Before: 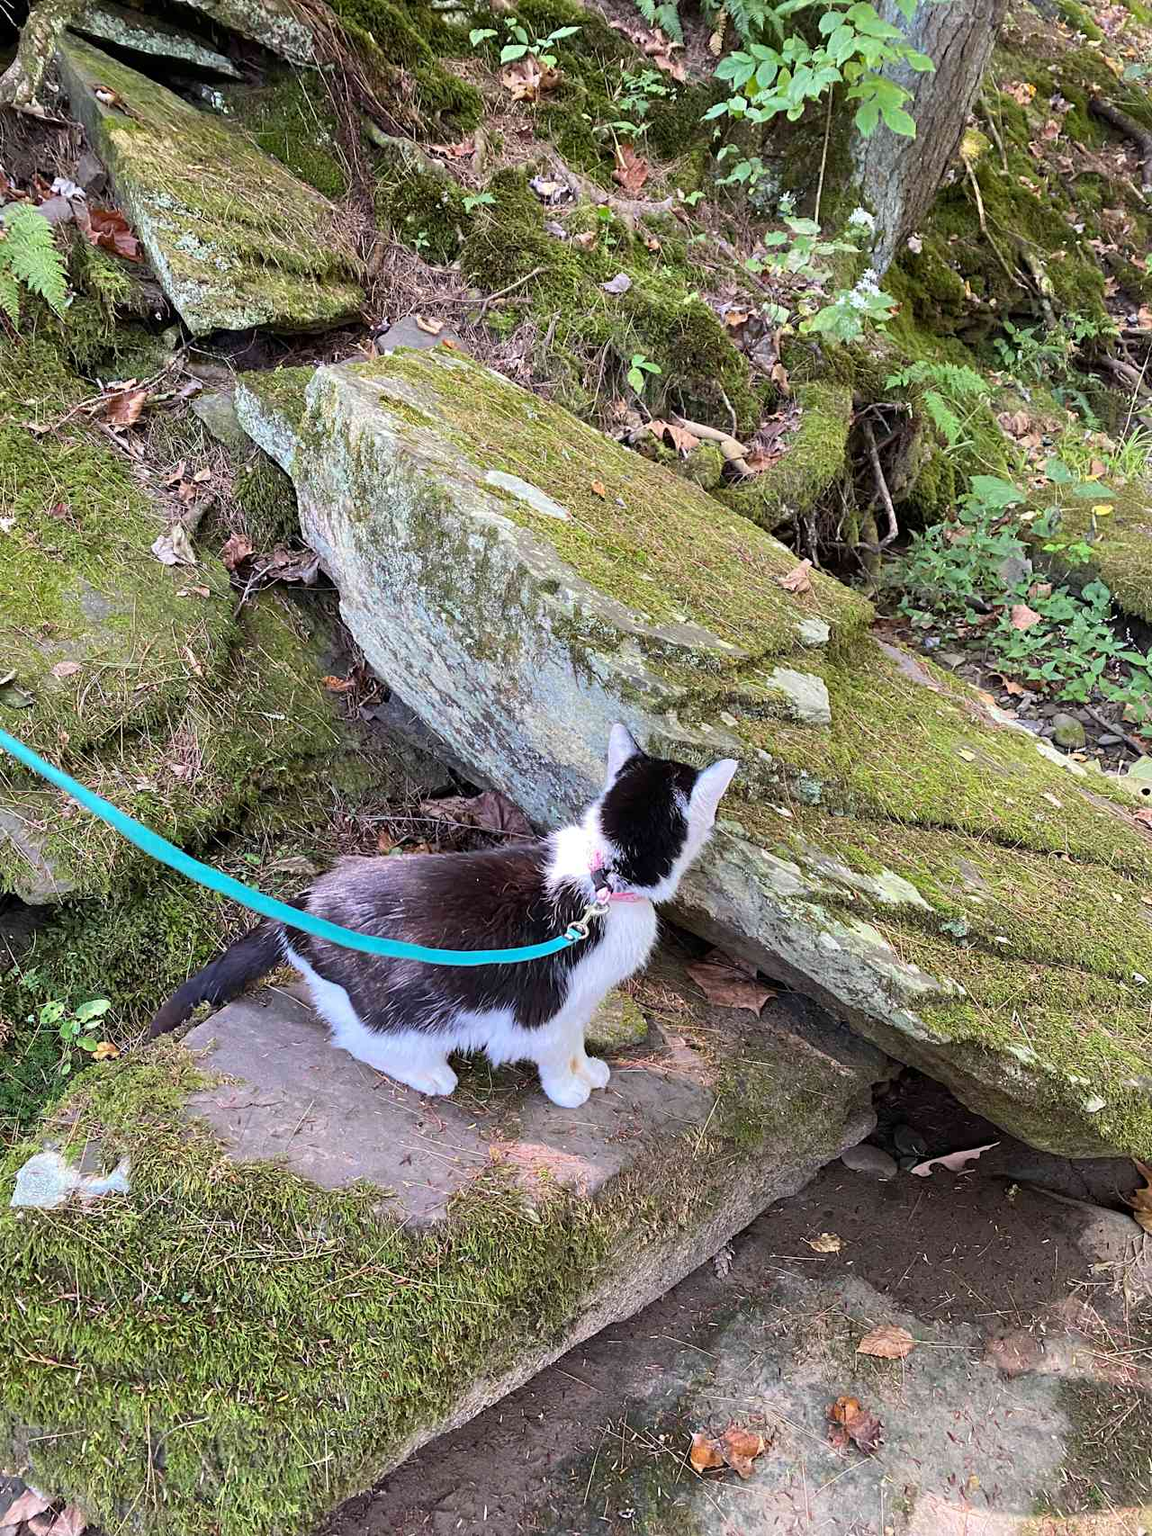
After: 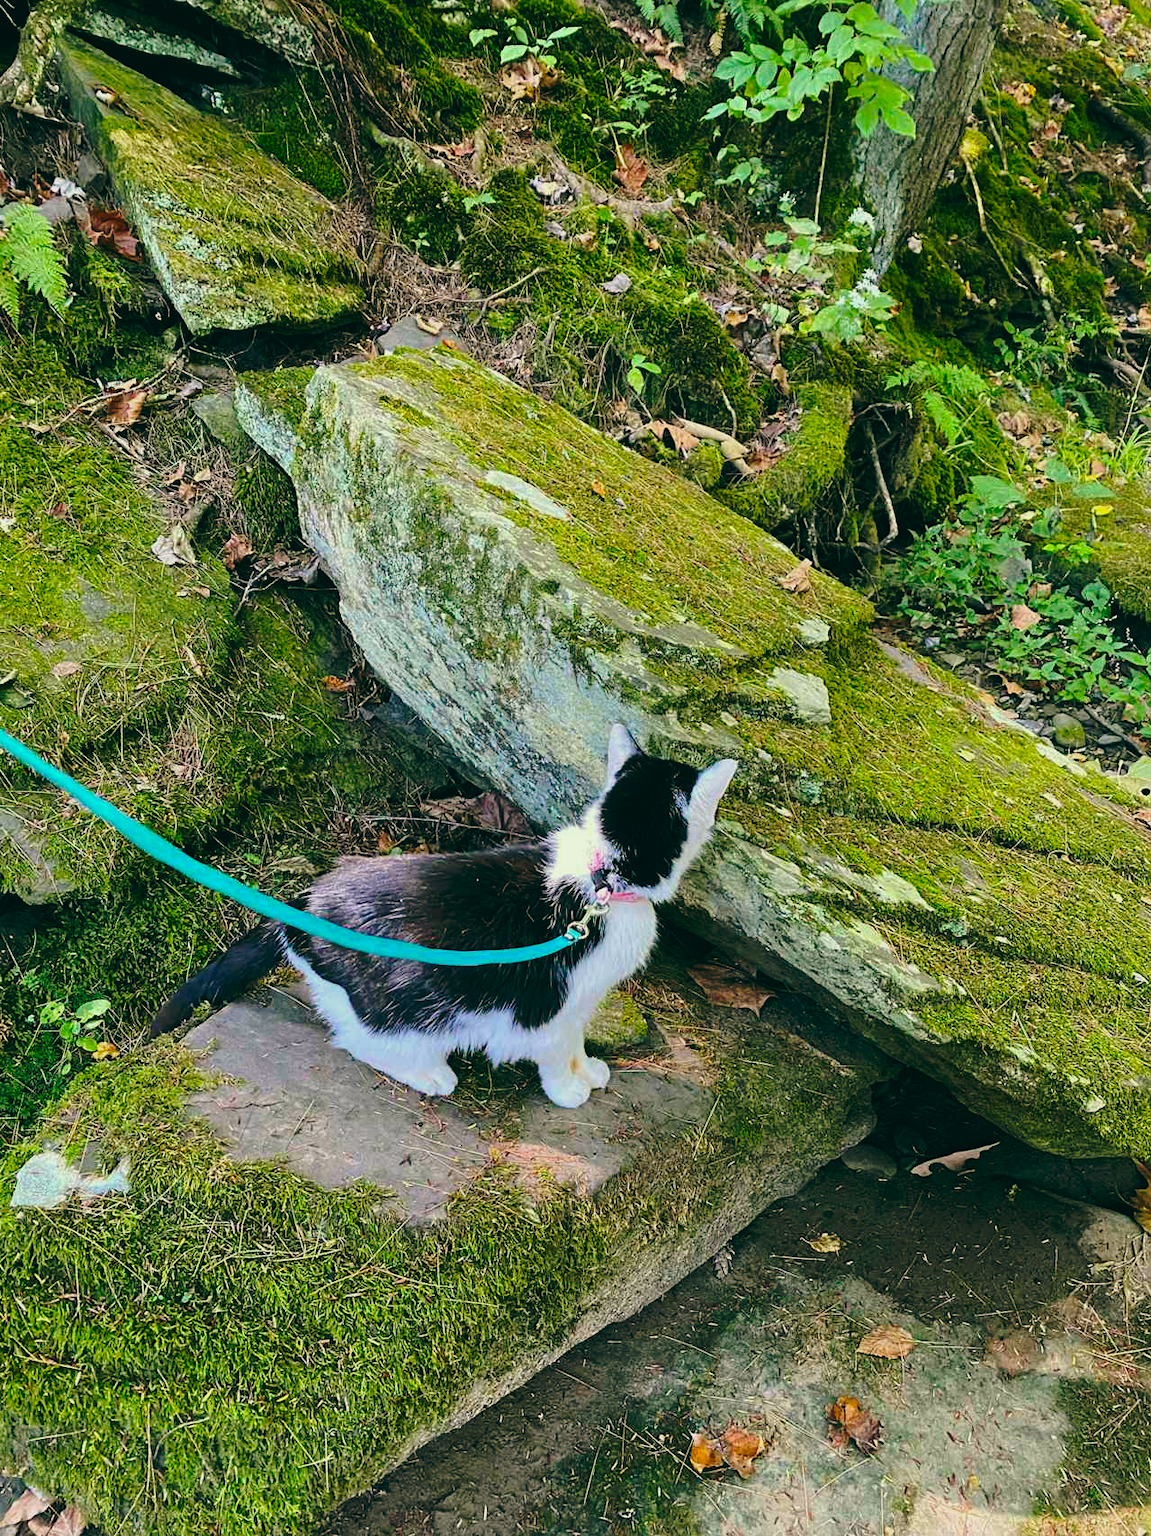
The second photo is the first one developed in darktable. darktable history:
color balance rgb: perceptual saturation grading › global saturation 20%, global vibrance 20%
white balance: red 0.978, blue 0.999
base curve: curves: ch0 [(0, 0) (0.073, 0.04) (0.157, 0.139) (0.492, 0.492) (0.758, 0.758) (1, 1)], preserve colors none
color balance: lift [1.005, 0.99, 1.007, 1.01], gamma [1, 1.034, 1.032, 0.966], gain [0.873, 1.055, 1.067, 0.933]
